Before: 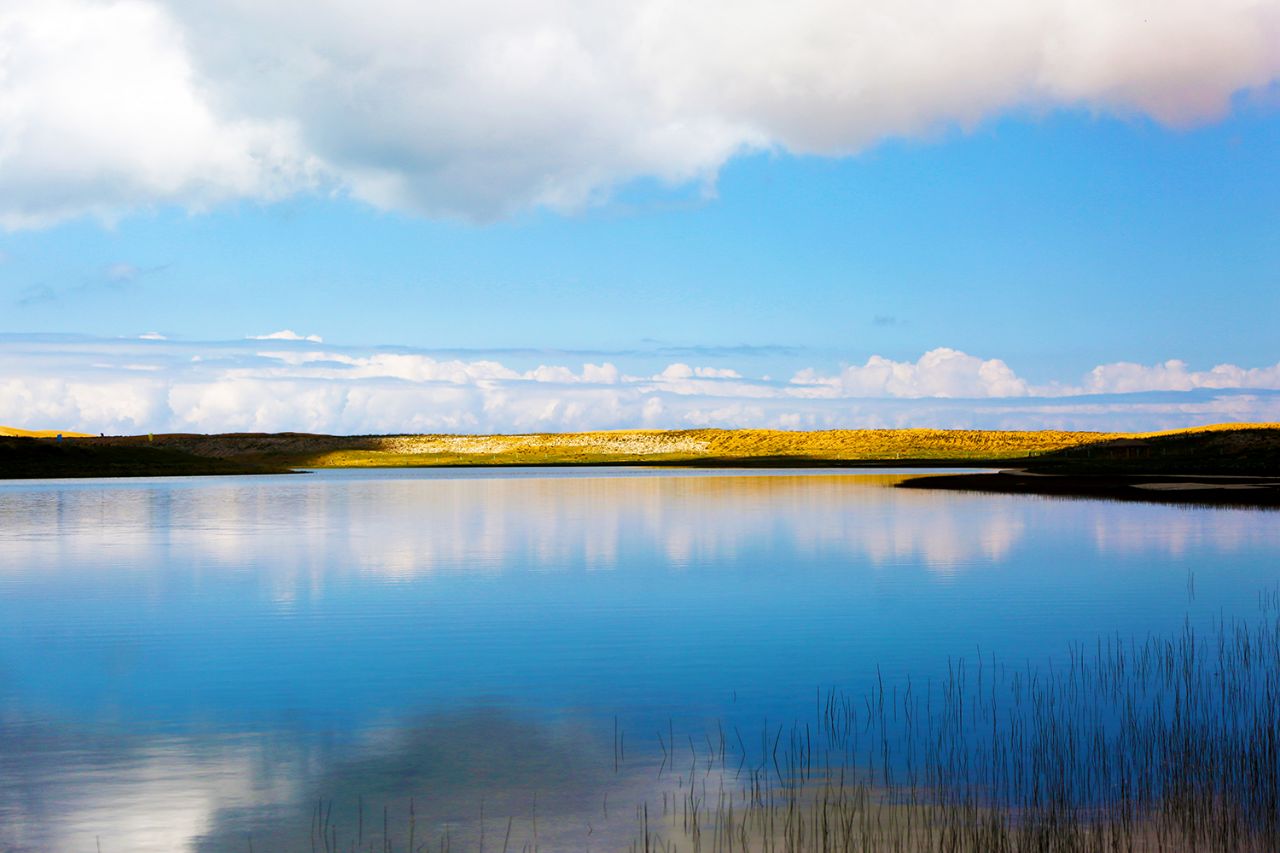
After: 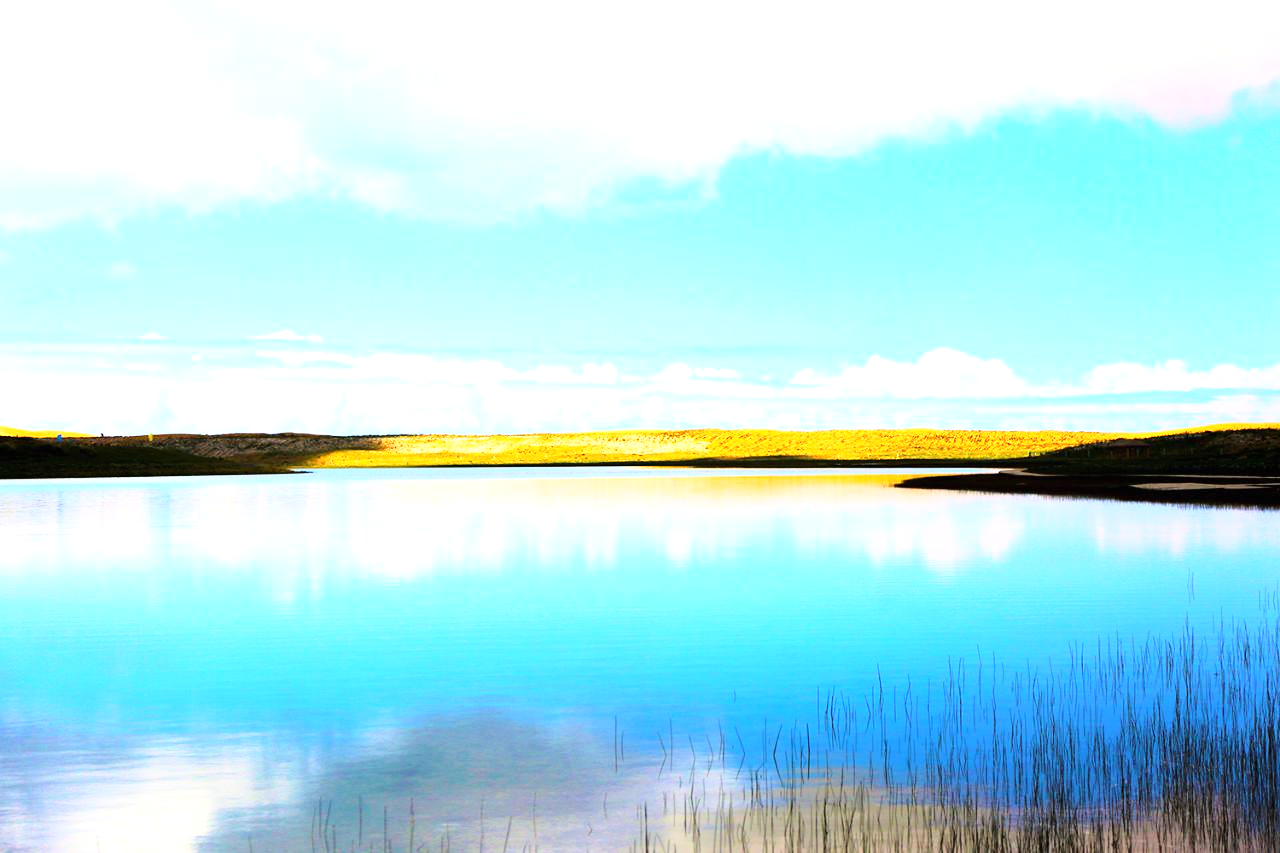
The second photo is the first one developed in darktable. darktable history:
base curve: curves: ch0 [(0, 0) (0.028, 0.03) (0.121, 0.232) (0.46, 0.748) (0.859, 0.968) (1, 1)]
exposure: black level correction 0, exposure 1.001 EV, compensate highlight preservation false
